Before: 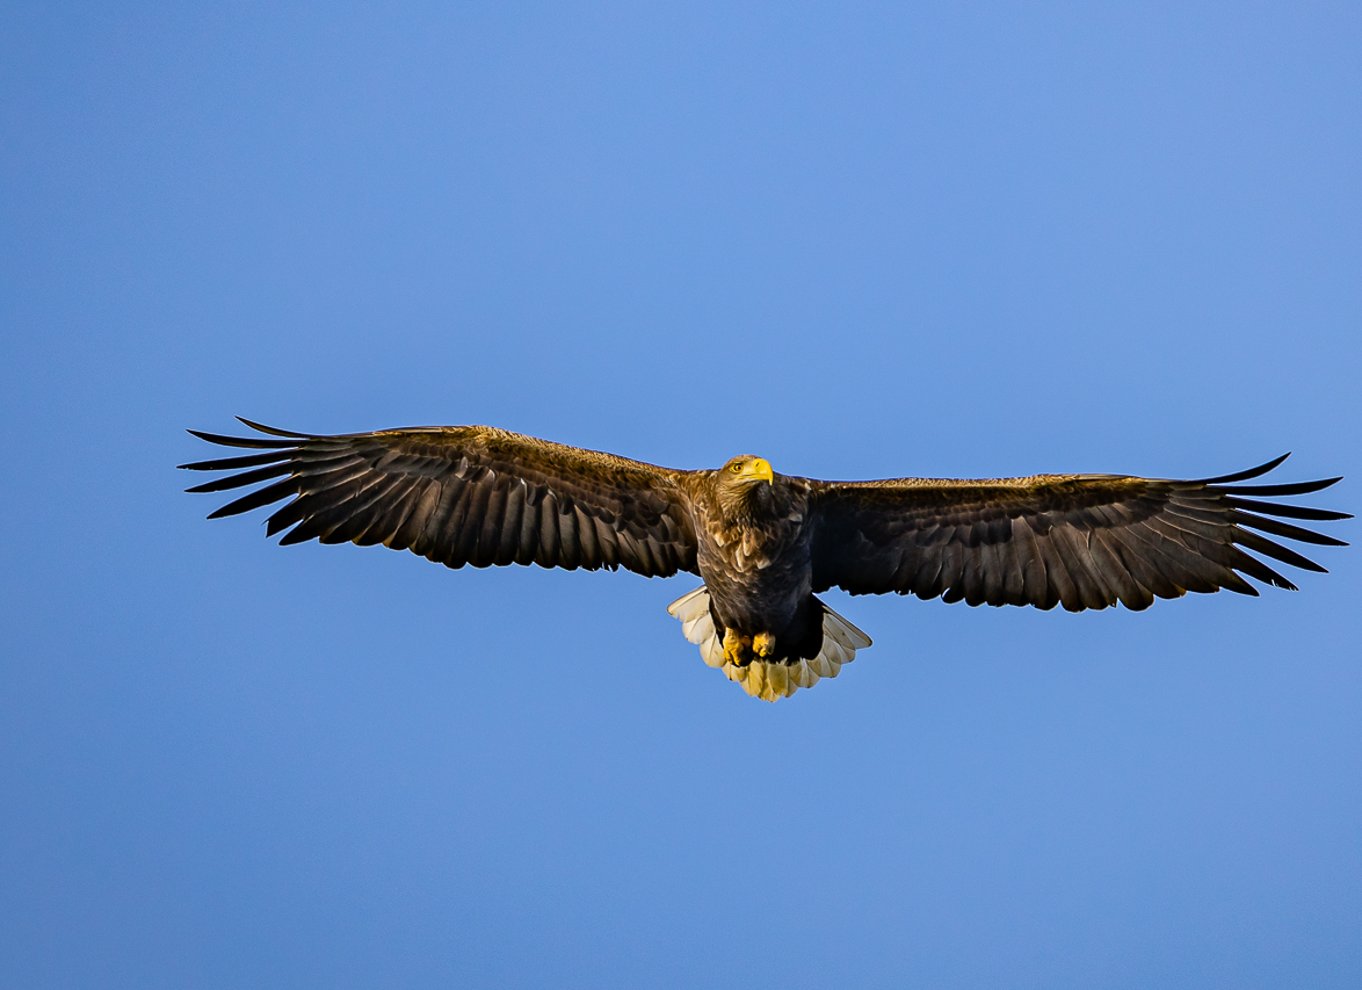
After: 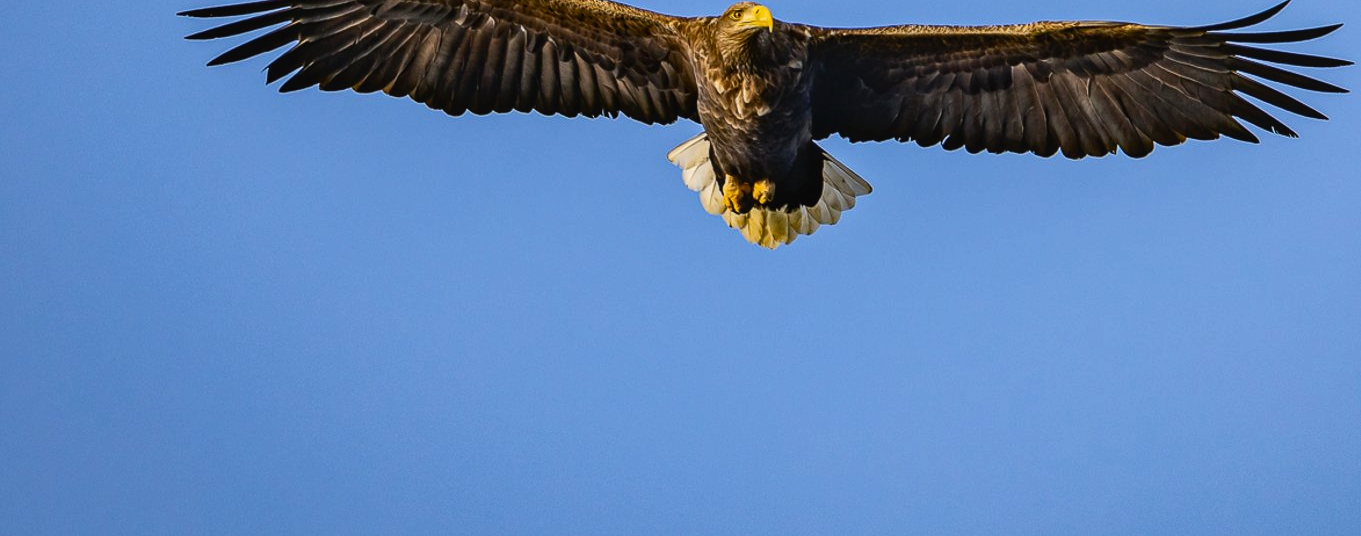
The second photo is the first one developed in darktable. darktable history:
local contrast: detail 110%
crop and rotate: top 45.823%, right 0.036%
contrast brightness saturation: contrast 0.145
